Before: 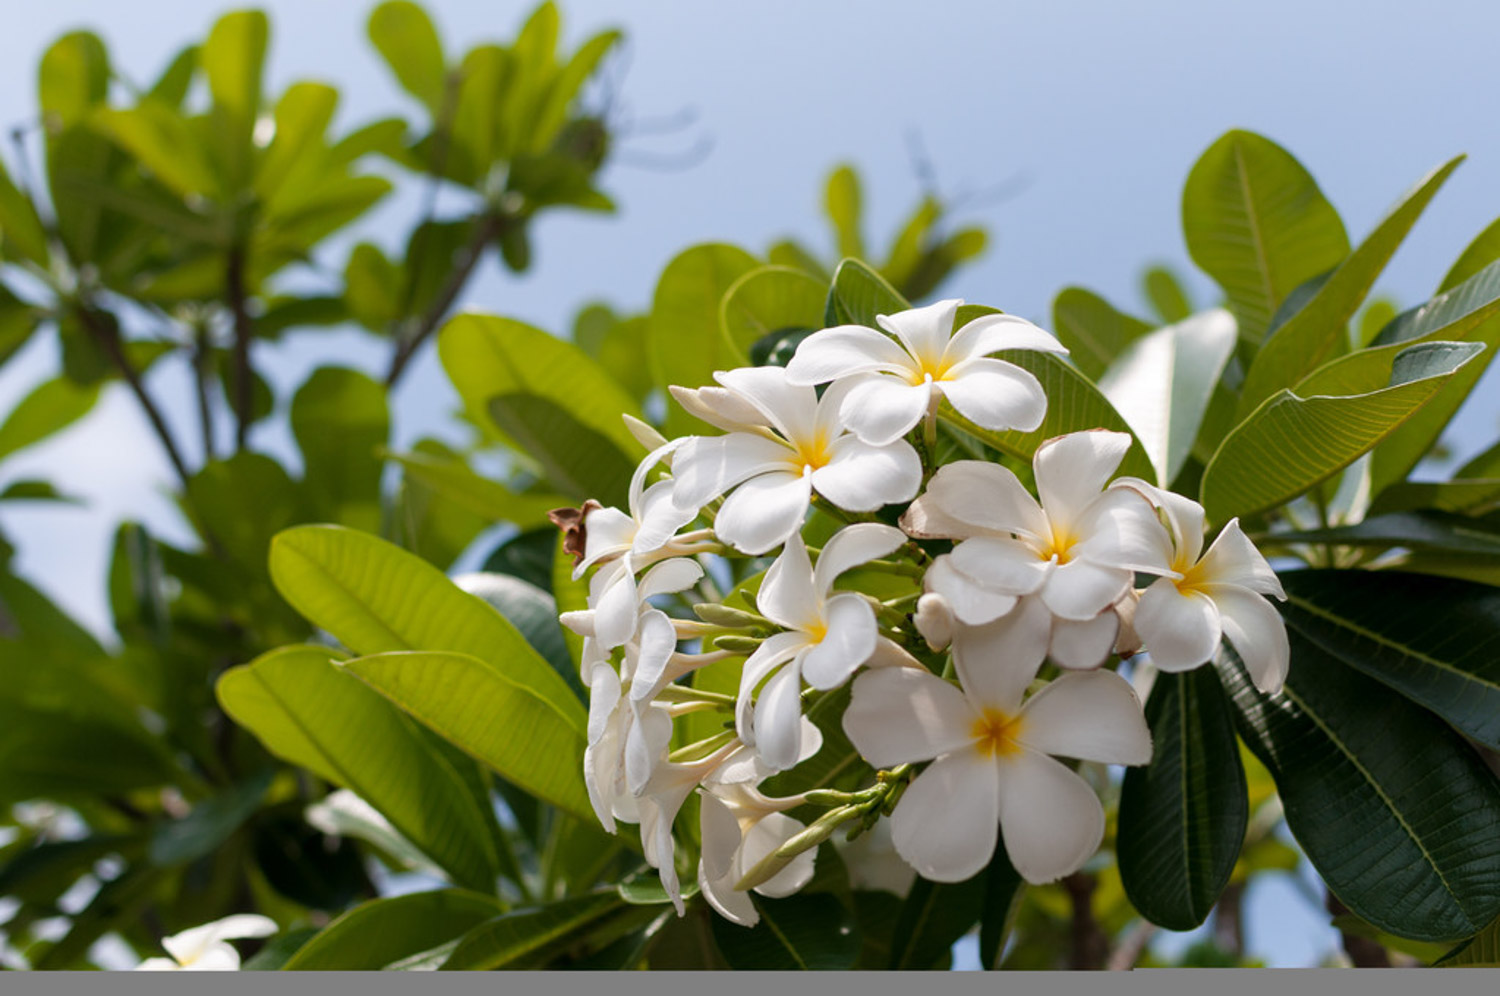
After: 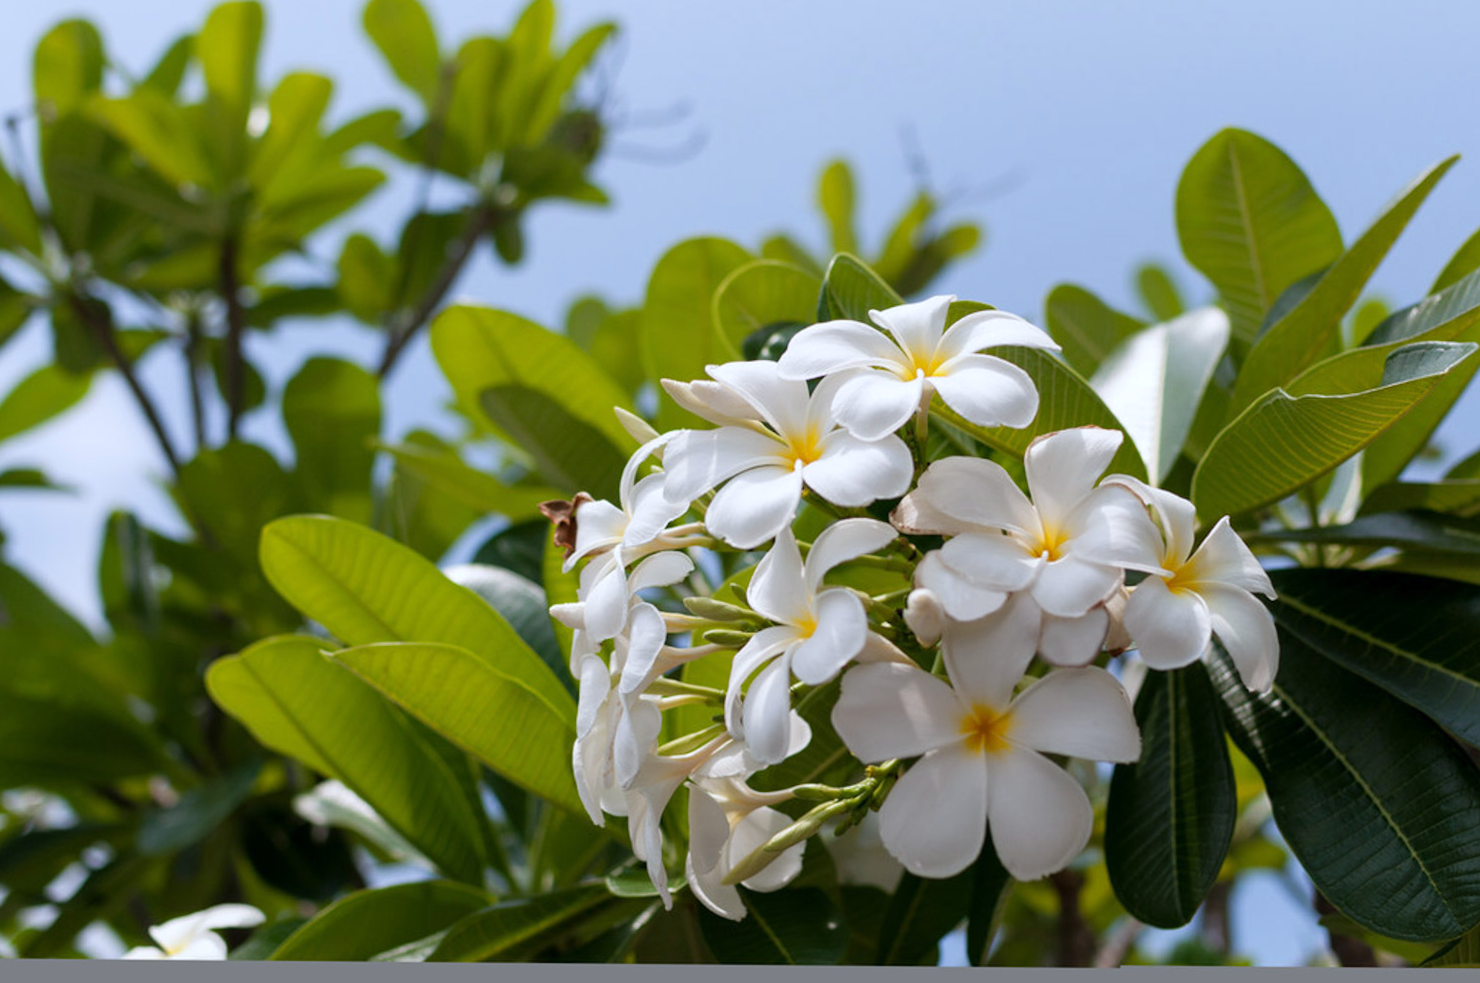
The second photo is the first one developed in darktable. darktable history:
white balance: red 0.967, blue 1.049
crop and rotate: angle -0.5°
